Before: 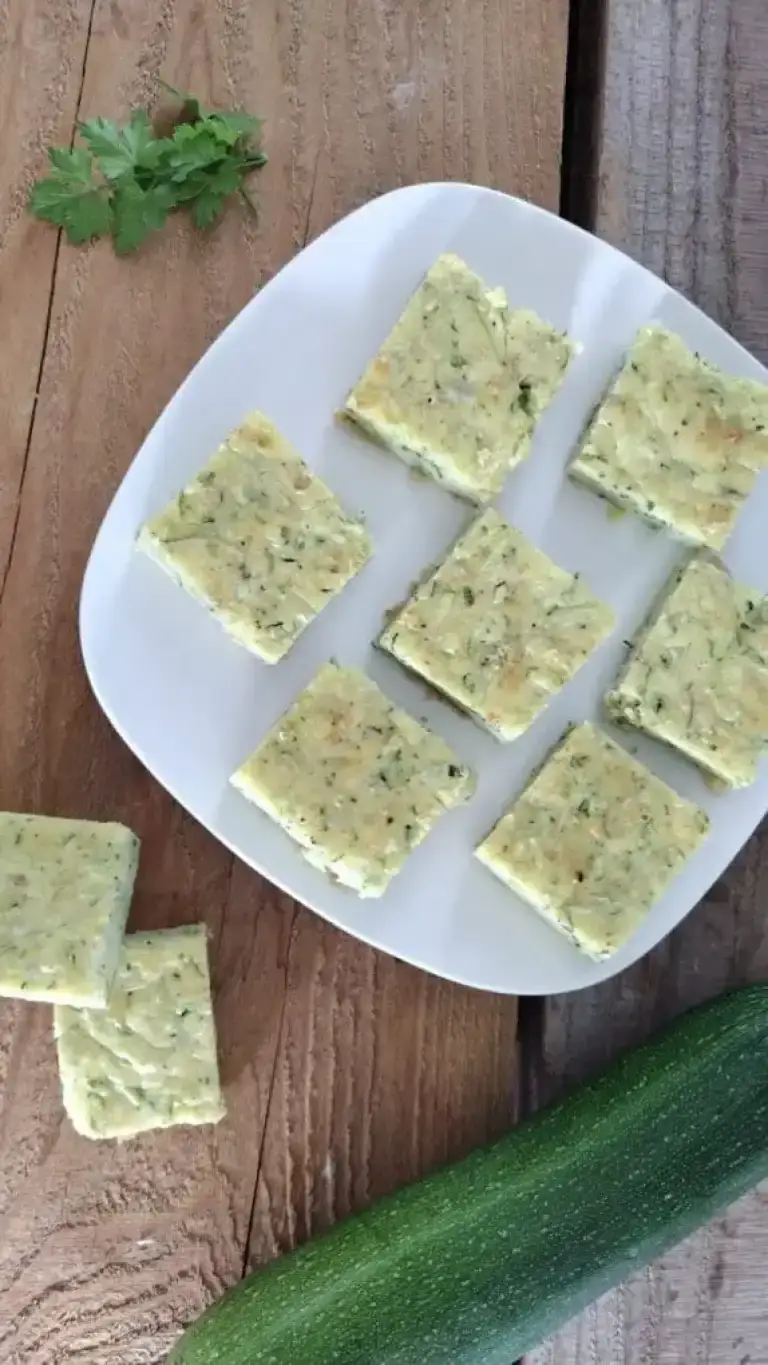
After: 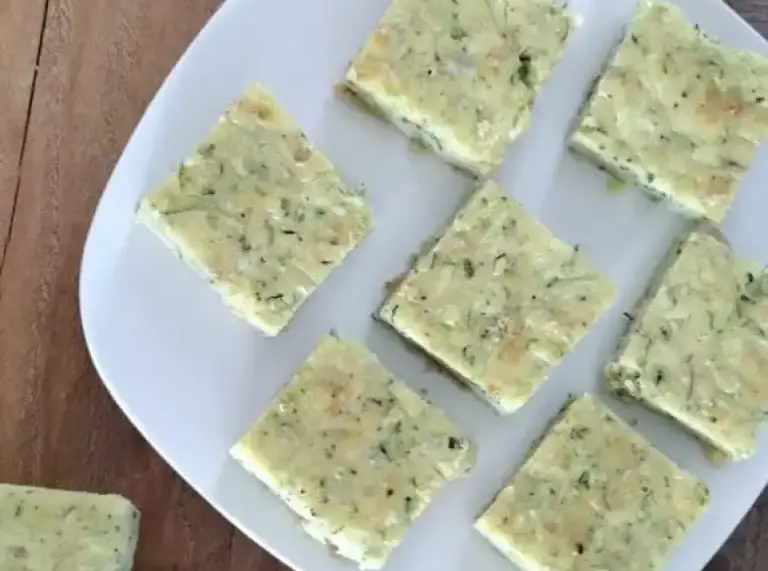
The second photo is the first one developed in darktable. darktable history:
crop and rotate: top 24.048%, bottom 34.105%
